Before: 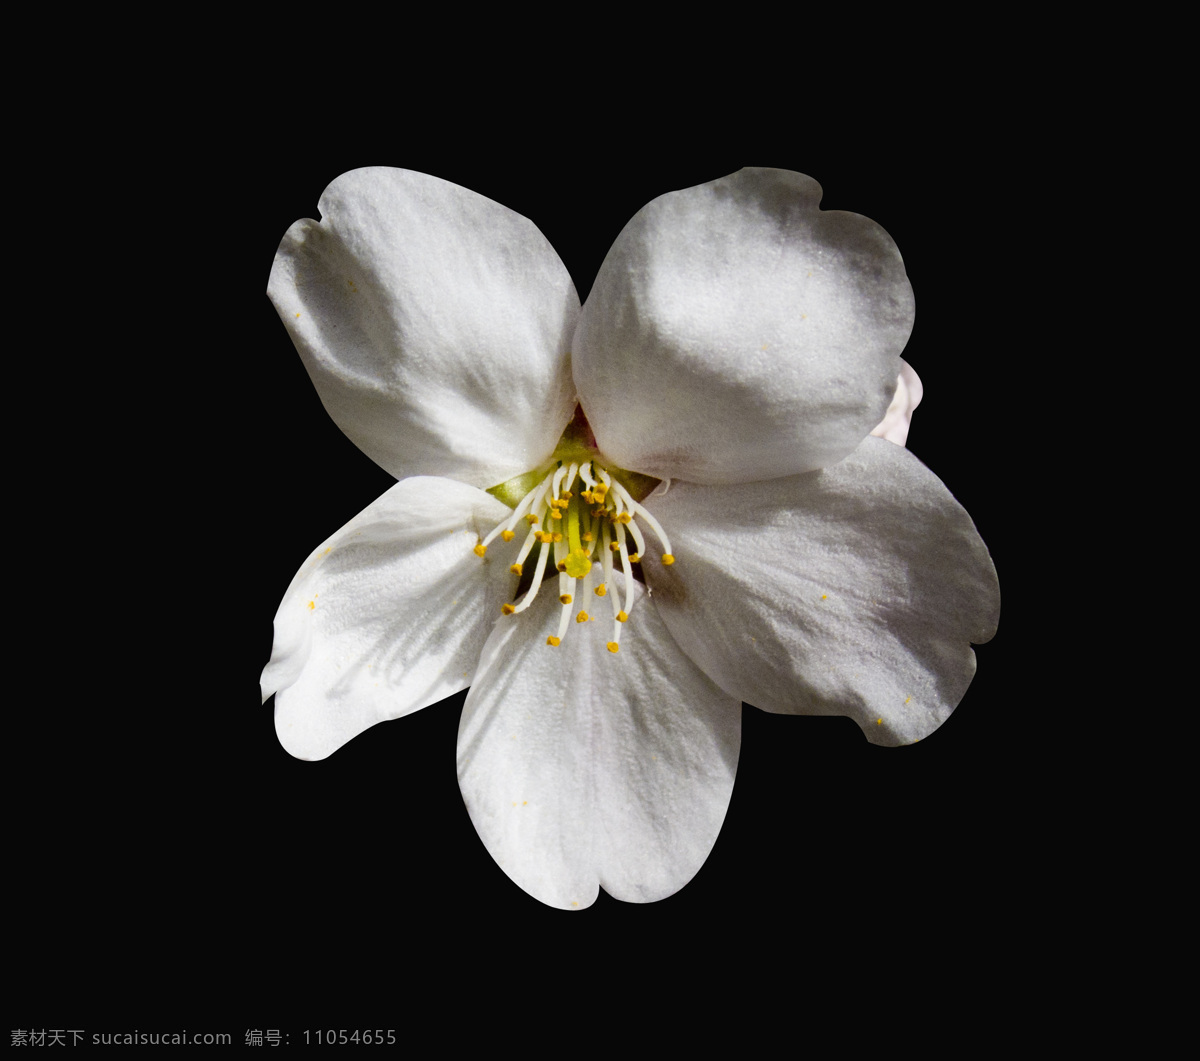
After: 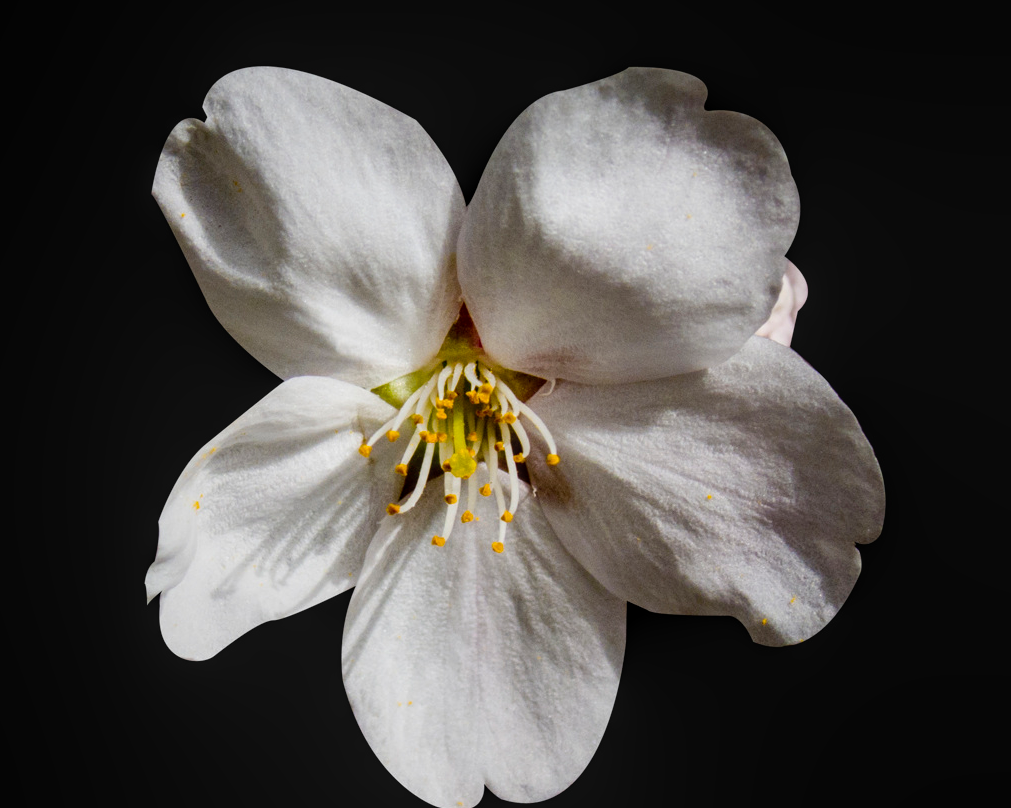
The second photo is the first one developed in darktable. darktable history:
crop and rotate: left 9.621%, top 9.453%, right 6.126%, bottom 14.329%
local contrast: detail 114%
